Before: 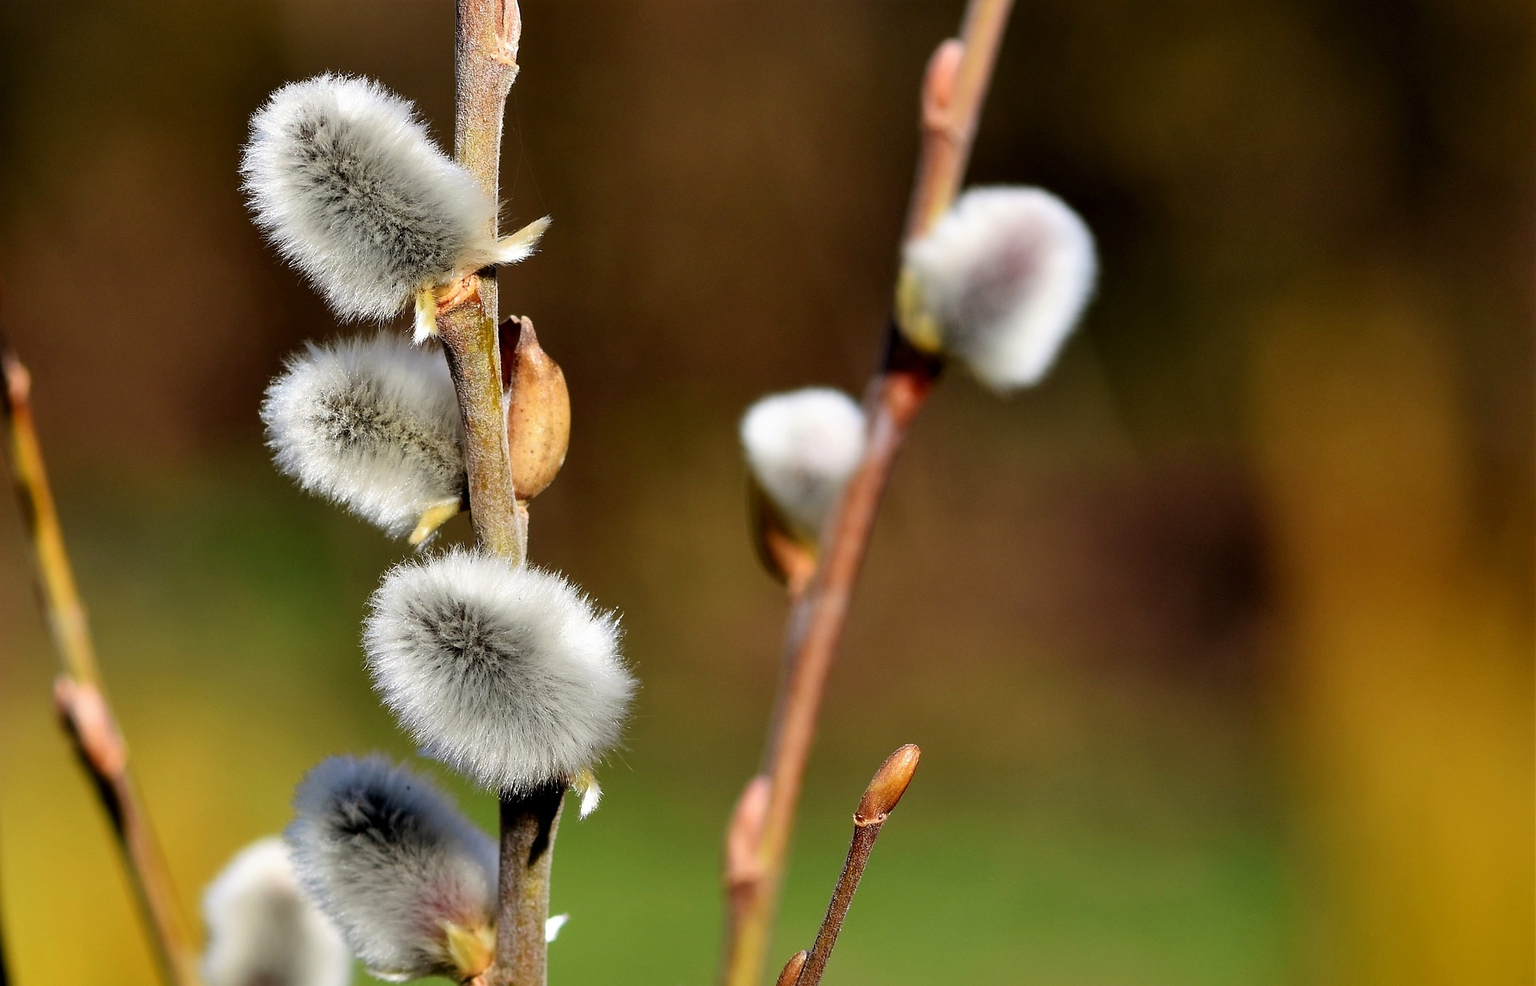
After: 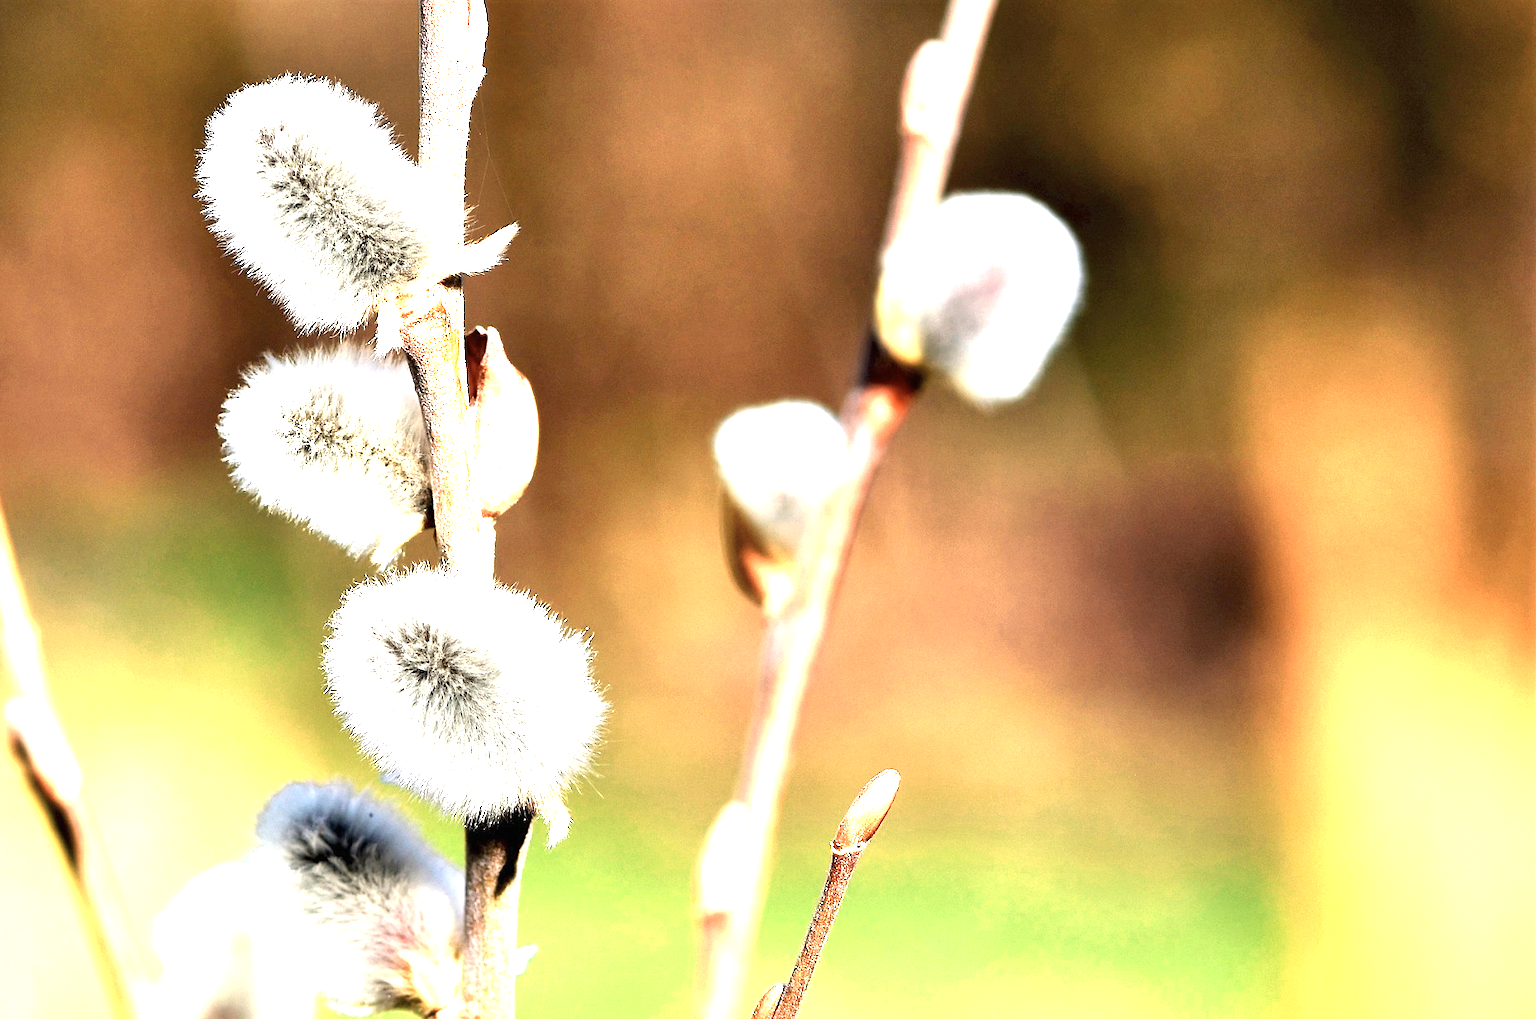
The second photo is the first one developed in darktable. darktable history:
color zones: curves: ch0 [(0.018, 0.548) (0.224, 0.64) (0.425, 0.447) (0.675, 0.575) (0.732, 0.579)]; ch1 [(0.066, 0.487) (0.25, 0.5) (0.404, 0.43) (0.75, 0.421) (0.956, 0.421)]; ch2 [(0.044, 0.561) (0.215, 0.465) (0.399, 0.544) (0.465, 0.548) (0.614, 0.447) (0.724, 0.43) (0.882, 0.623) (0.956, 0.632)]
crop and rotate: left 3.238%
exposure: black level correction 0, exposure 1.9 EV, compensate highlight preservation false
